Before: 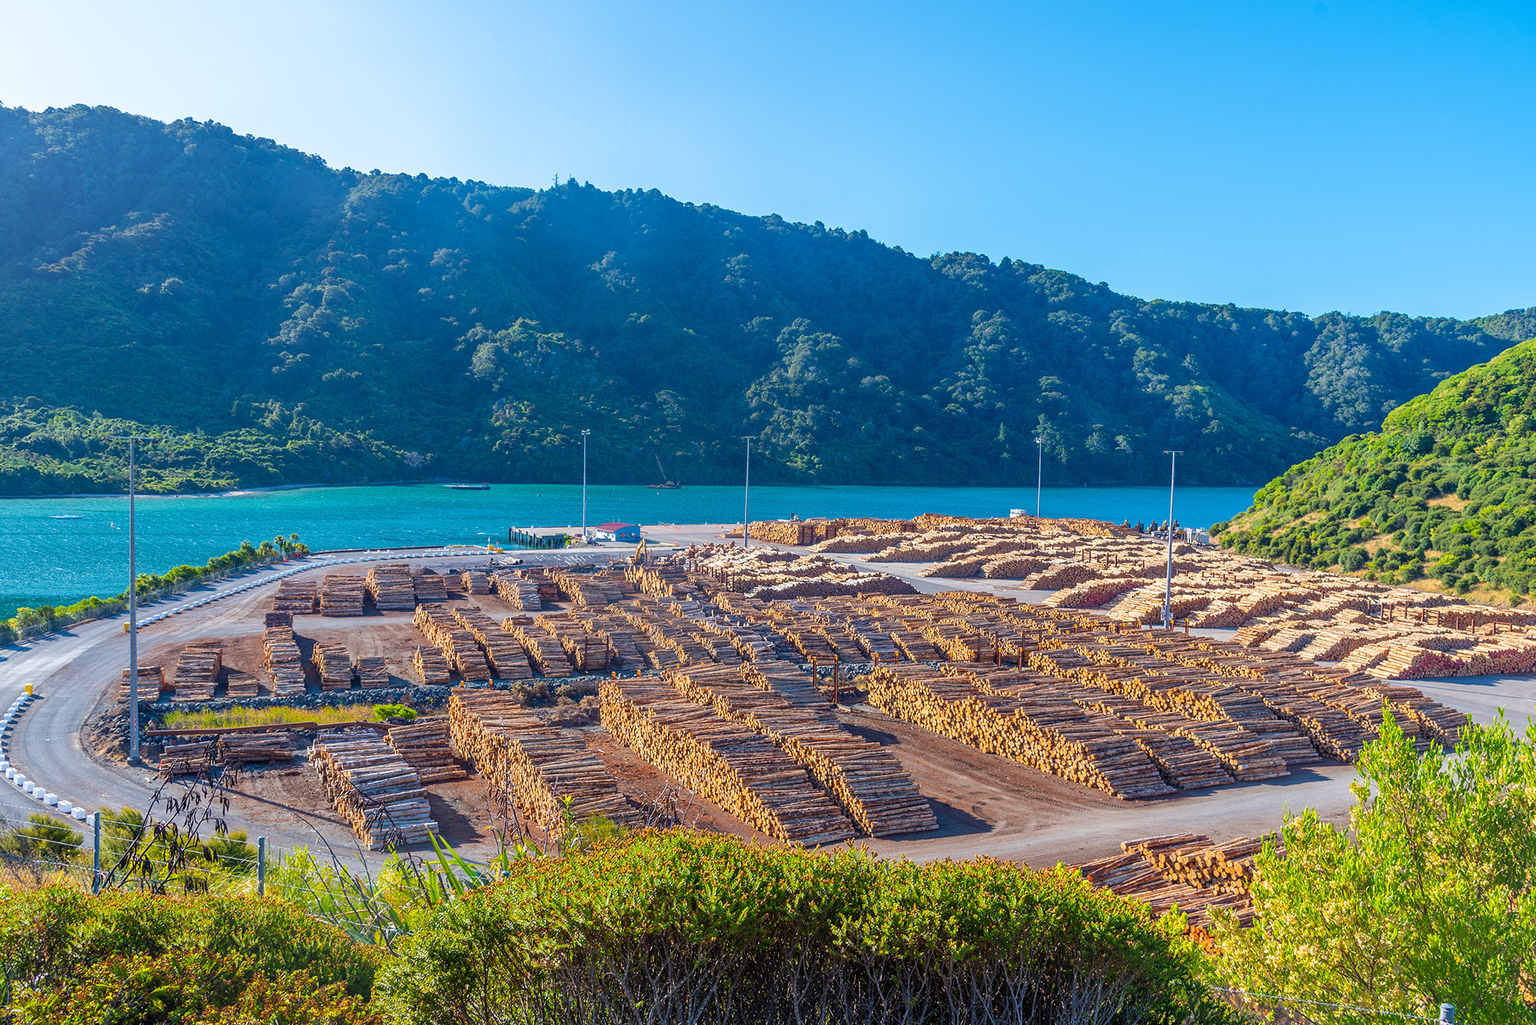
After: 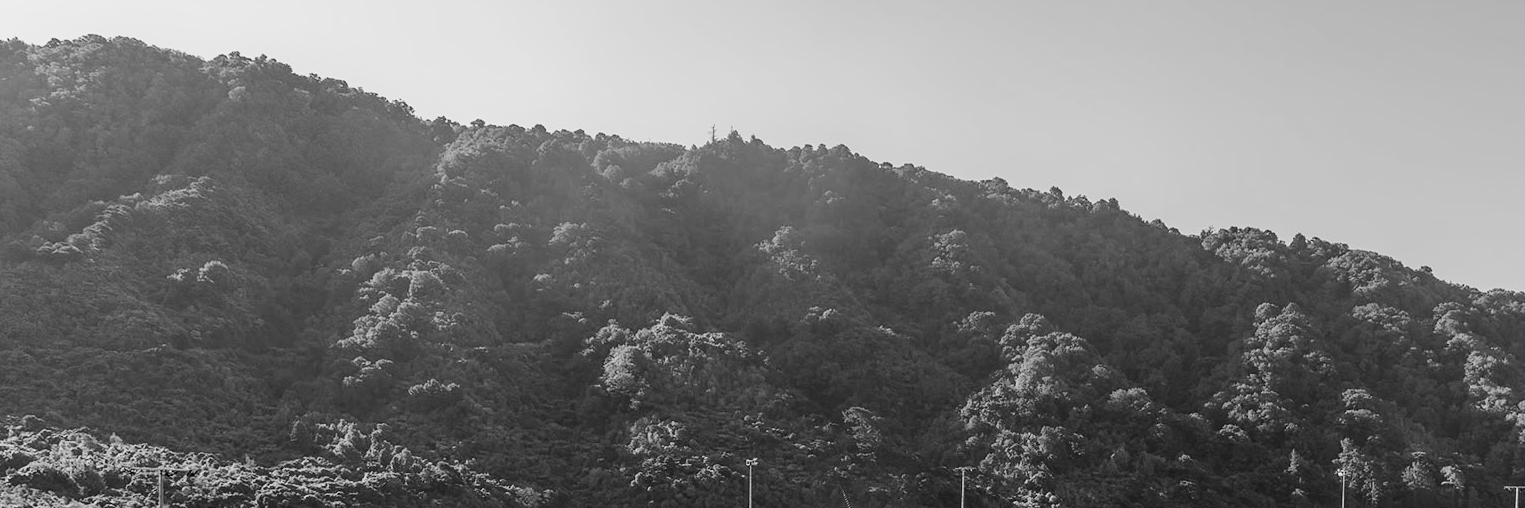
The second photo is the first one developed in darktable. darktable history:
filmic rgb: black relative exposure -5 EV, hardness 2.88, contrast 1.3, highlights saturation mix -30%
tone curve: curves: ch0 [(0, 0) (0.541, 0.628) (0.906, 0.997)]
crop: left 0.579%, top 7.627%, right 23.167%, bottom 54.275%
color calibration: illuminant as shot in camera, x 0.358, y 0.373, temperature 4628.91 K
color correction: highlights a* -2.73, highlights b* -2.09, shadows a* 2.41, shadows b* 2.73
exposure: black level correction 0.012, compensate highlight preservation false
monochrome: a -35.87, b 49.73, size 1.7
